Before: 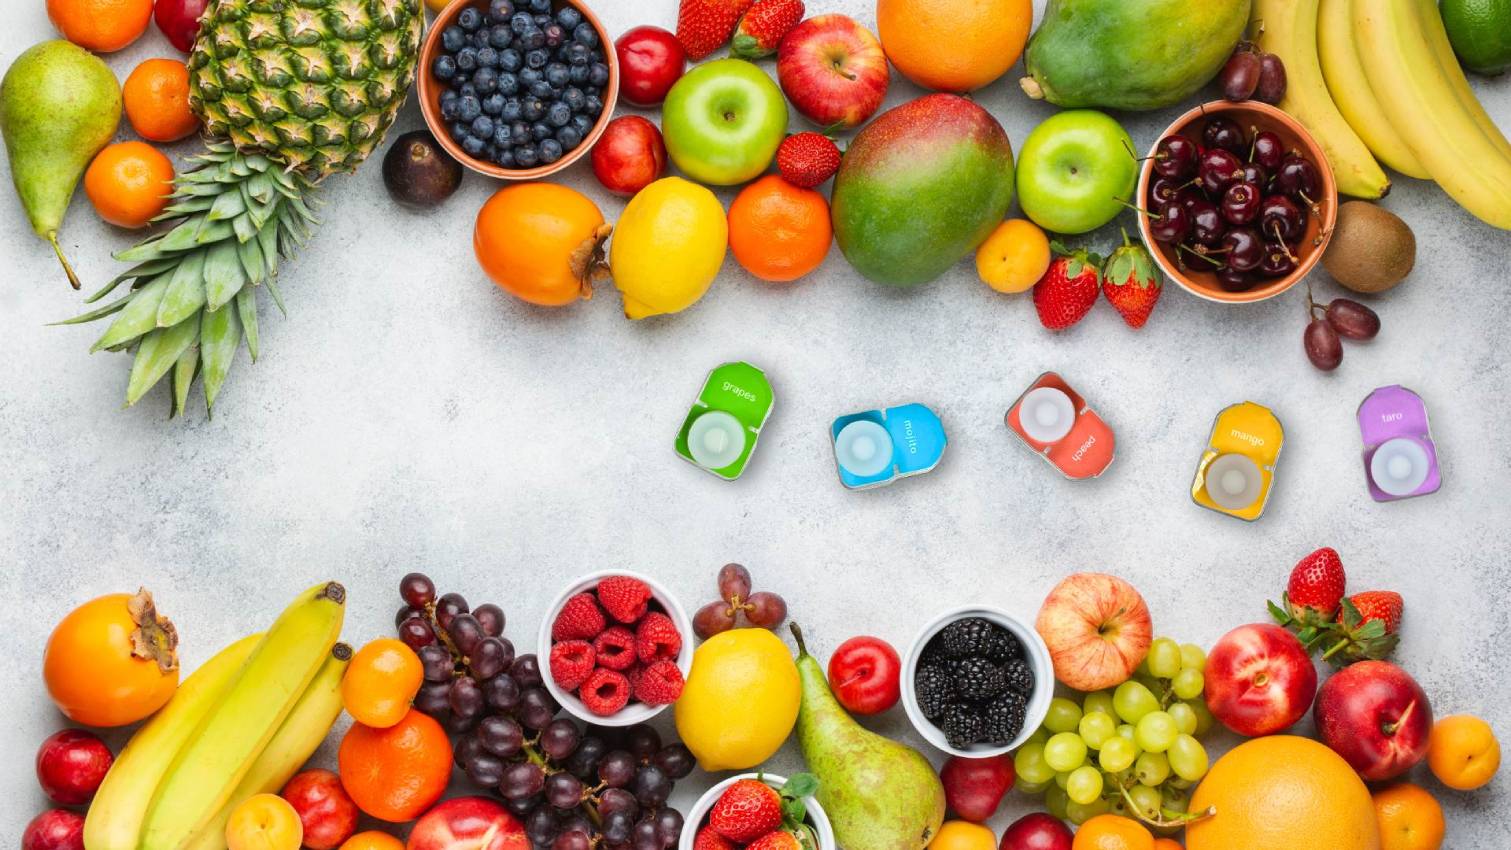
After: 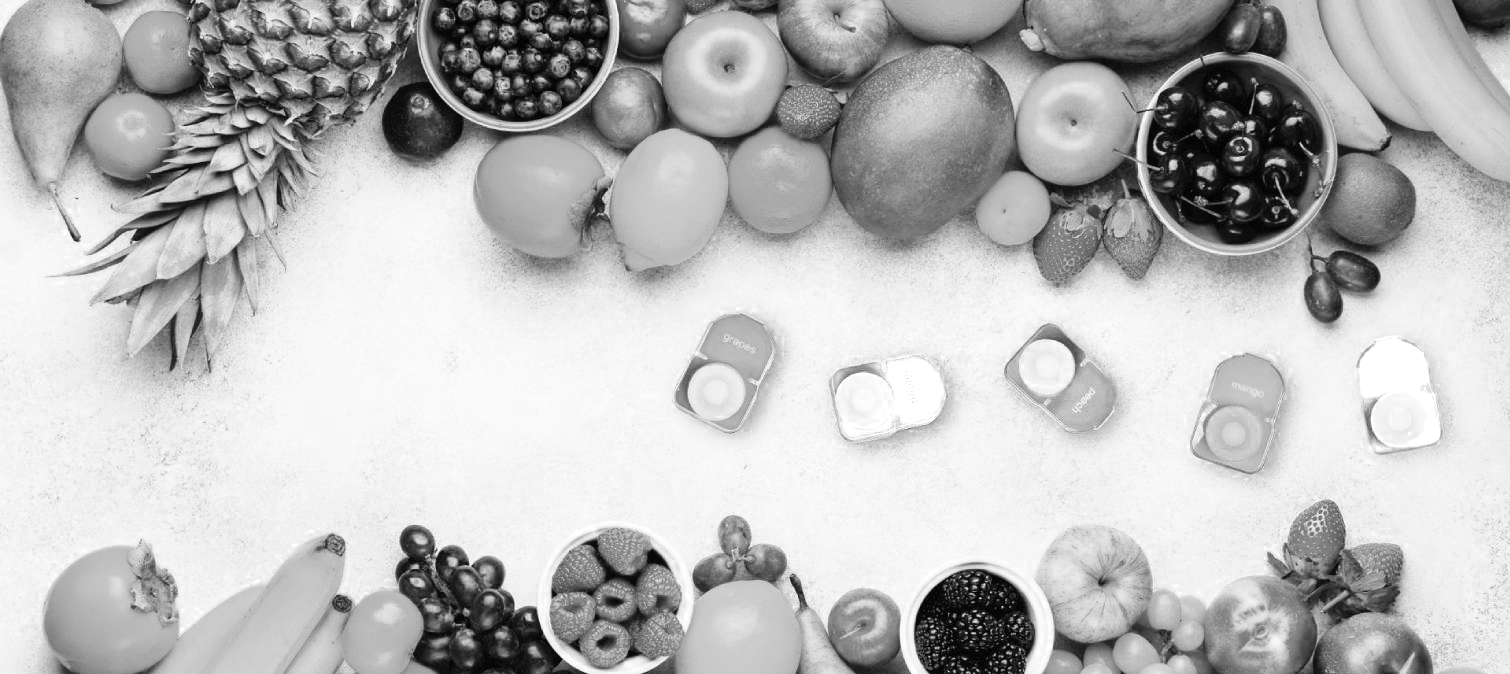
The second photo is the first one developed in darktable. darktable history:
base curve: curves: ch0 [(0, 0) (0.036, 0.025) (0.121, 0.166) (0.206, 0.329) (0.605, 0.79) (1, 1)], preserve colors none
crop and rotate: top 5.661%, bottom 14.987%
contrast equalizer: y [[0.5 ×6], [0.5 ×6], [0.975, 0.964, 0.925, 0.865, 0.793, 0.721], [0 ×6], [0 ×6]]
local contrast: mode bilateral grid, contrast 20, coarseness 49, detail 101%, midtone range 0.2
color zones: curves: ch0 [(0, 0.613) (0.01, 0.613) (0.245, 0.448) (0.498, 0.529) (0.642, 0.665) (0.879, 0.777) (0.99, 0.613)]; ch1 [(0, 0) (0.143, 0) (0.286, 0) (0.429, 0) (0.571, 0) (0.714, 0) (0.857, 0)]
